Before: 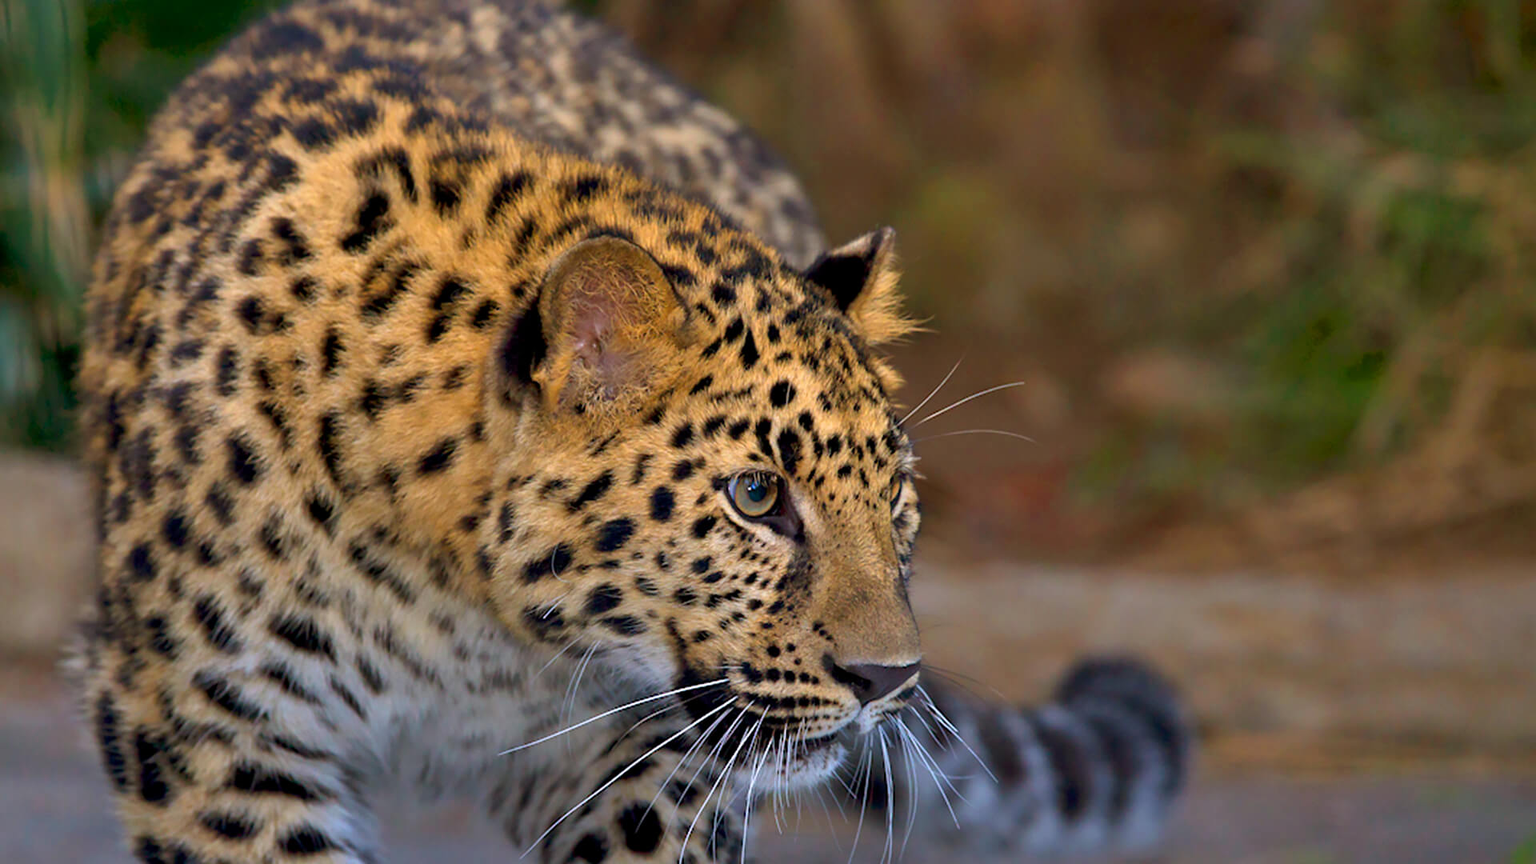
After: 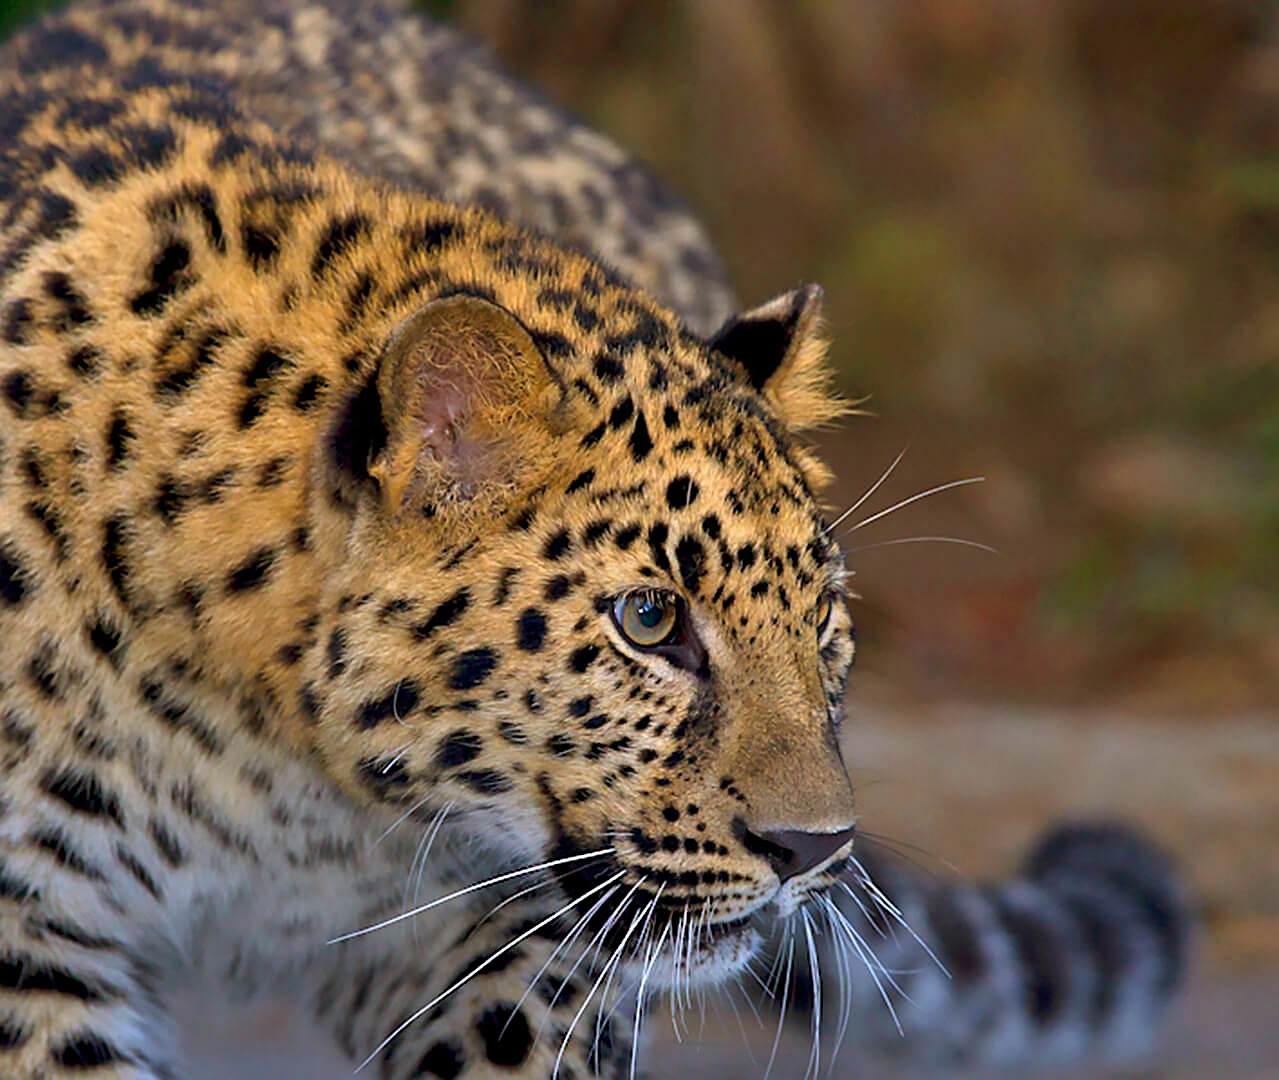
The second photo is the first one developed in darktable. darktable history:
crop: left 15.419%, right 17.914%
white balance: red 0.986, blue 1.01
sharpen: on, module defaults
